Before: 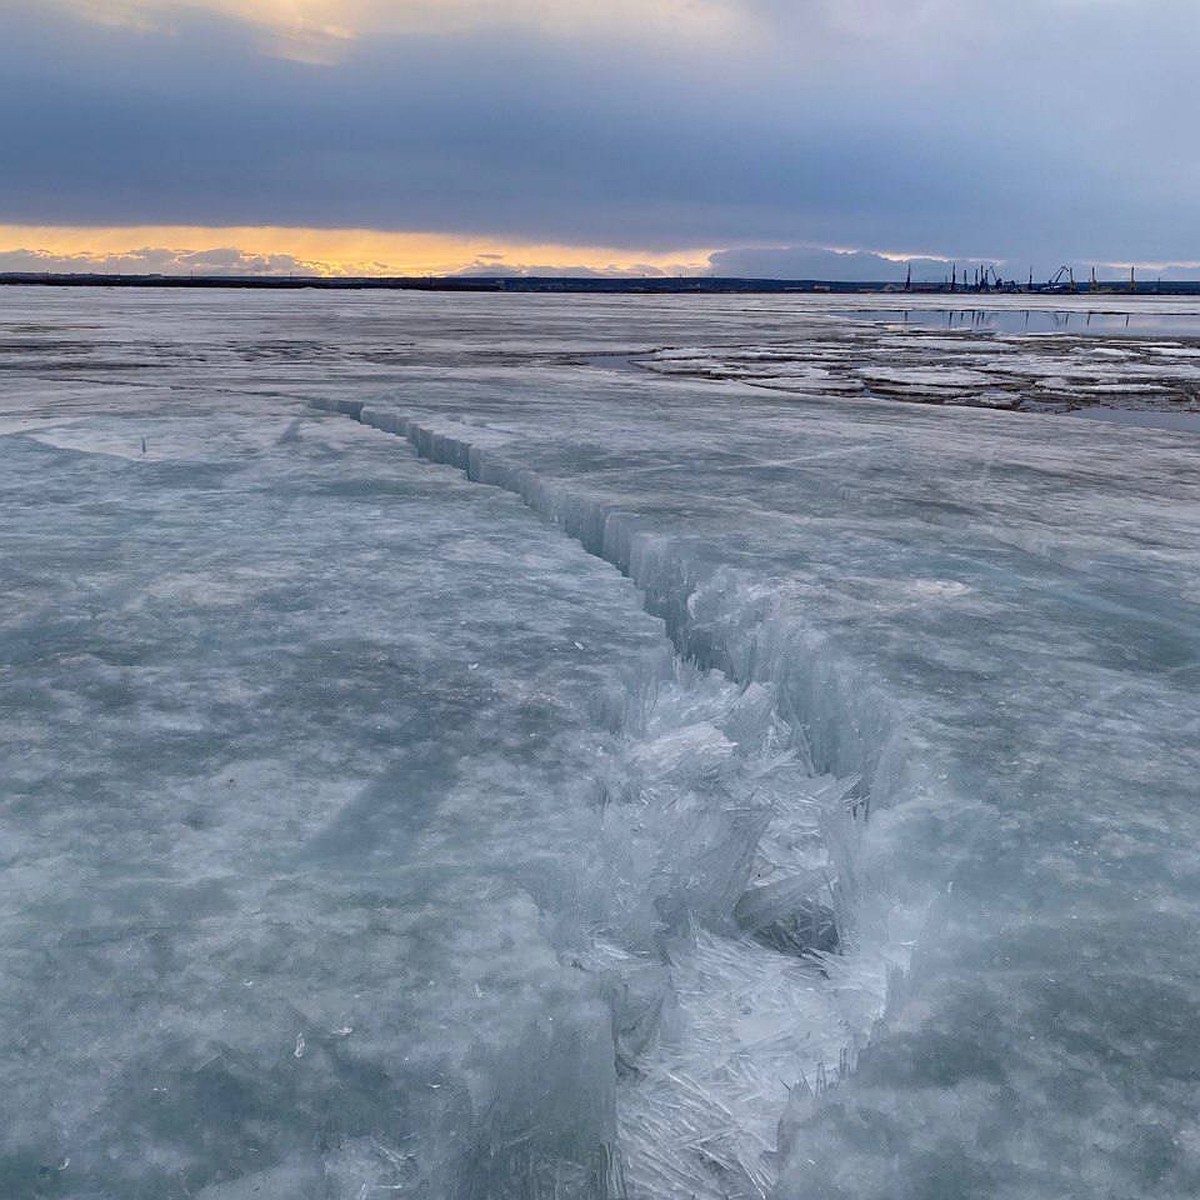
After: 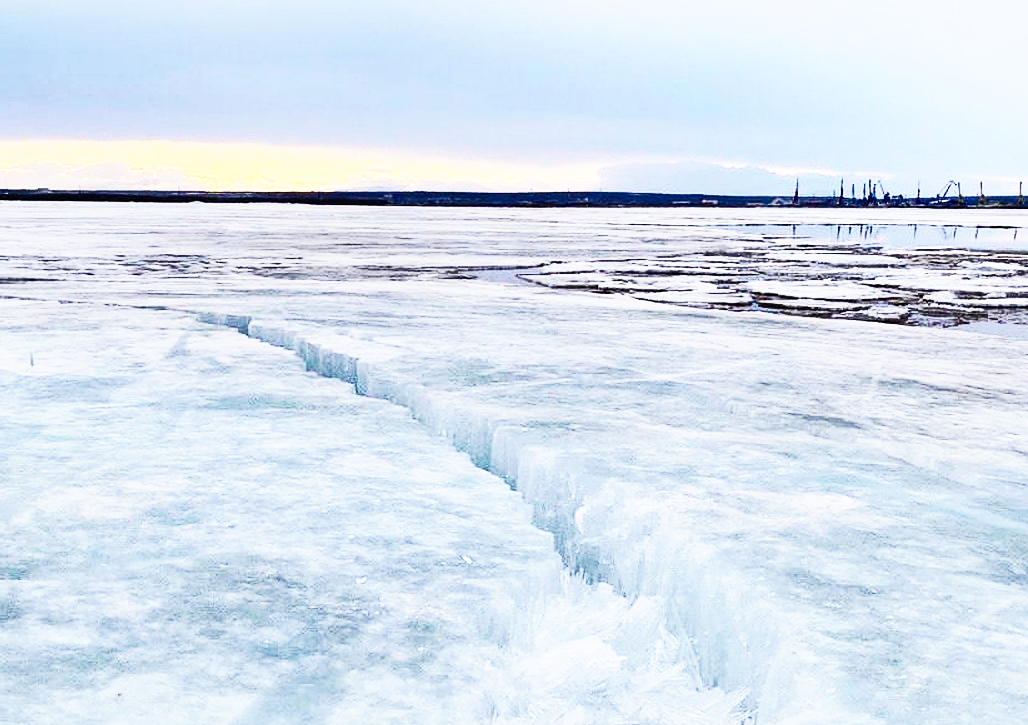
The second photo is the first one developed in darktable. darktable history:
crop and rotate: left 9.345%, top 7.22%, right 4.982%, bottom 32.331%
rgb curve: curves: ch0 [(0, 0) (0.284, 0.292) (0.505, 0.644) (1, 1)]; ch1 [(0, 0) (0.284, 0.292) (0.505, 0.644) (1, 1)]; ch2 [(0, 0) (0.284, 0.292) (0.505, 0.644) (1, 1)], compensate middle gray true
base curve: curves: ch0 [(0, 0) (0.007, 0.004) (0.027, 0.03) (0.046, 0.07) (0.207, 0.54) (0.442, 0.872) (0.673, 0.972) (1, 1)], preserve colors none
